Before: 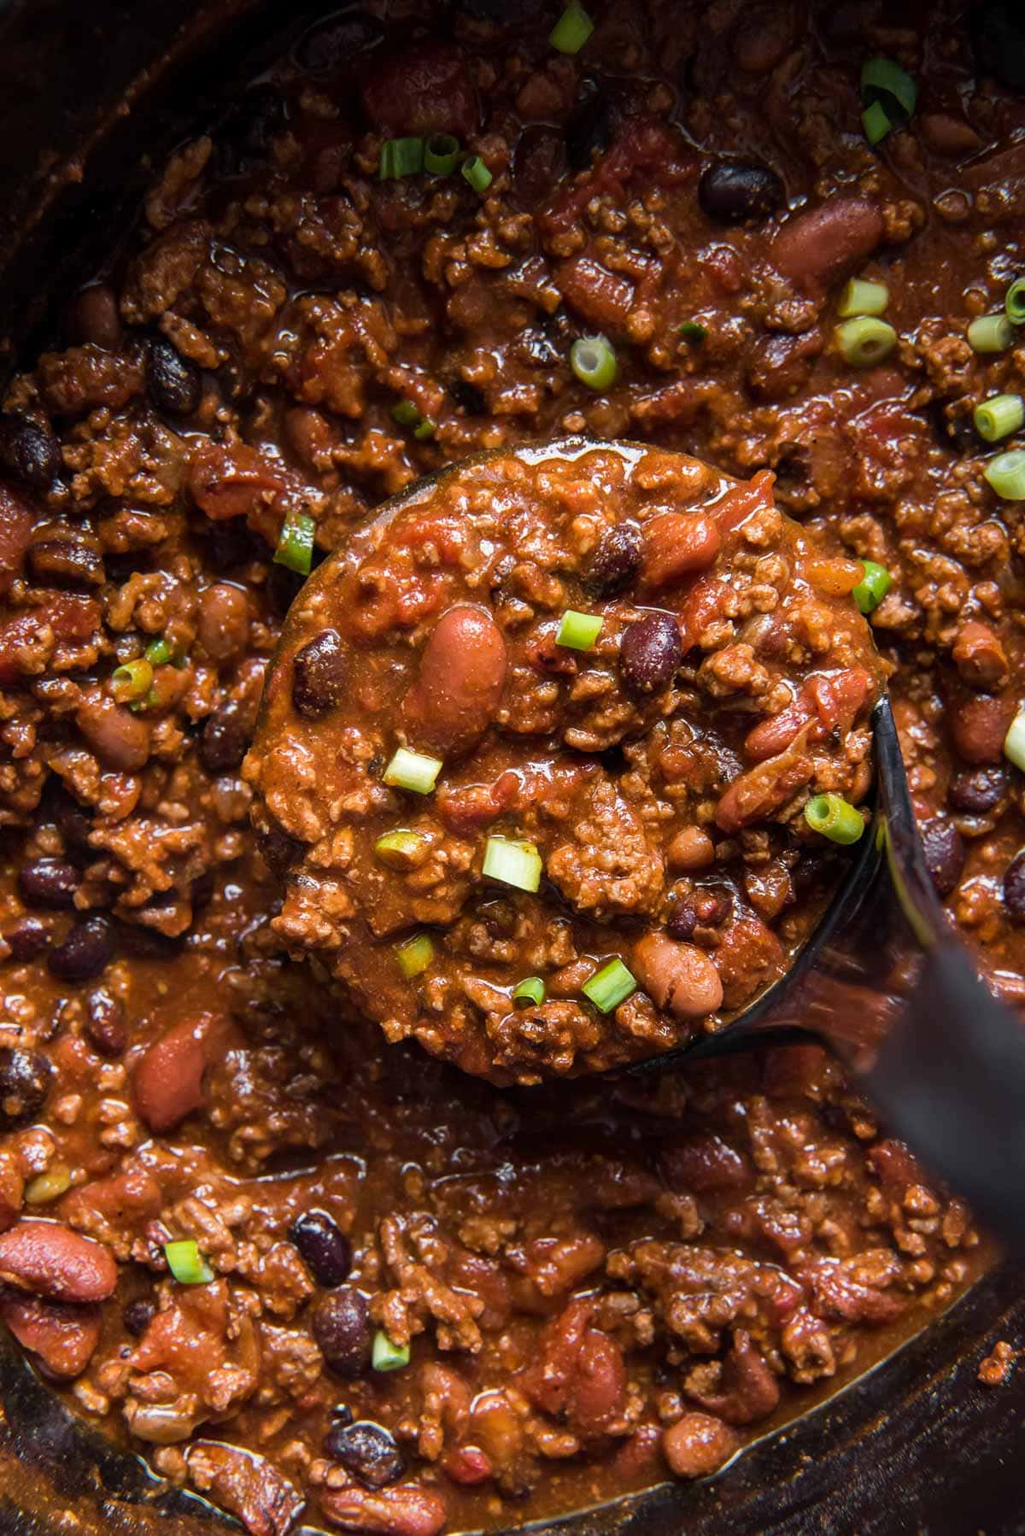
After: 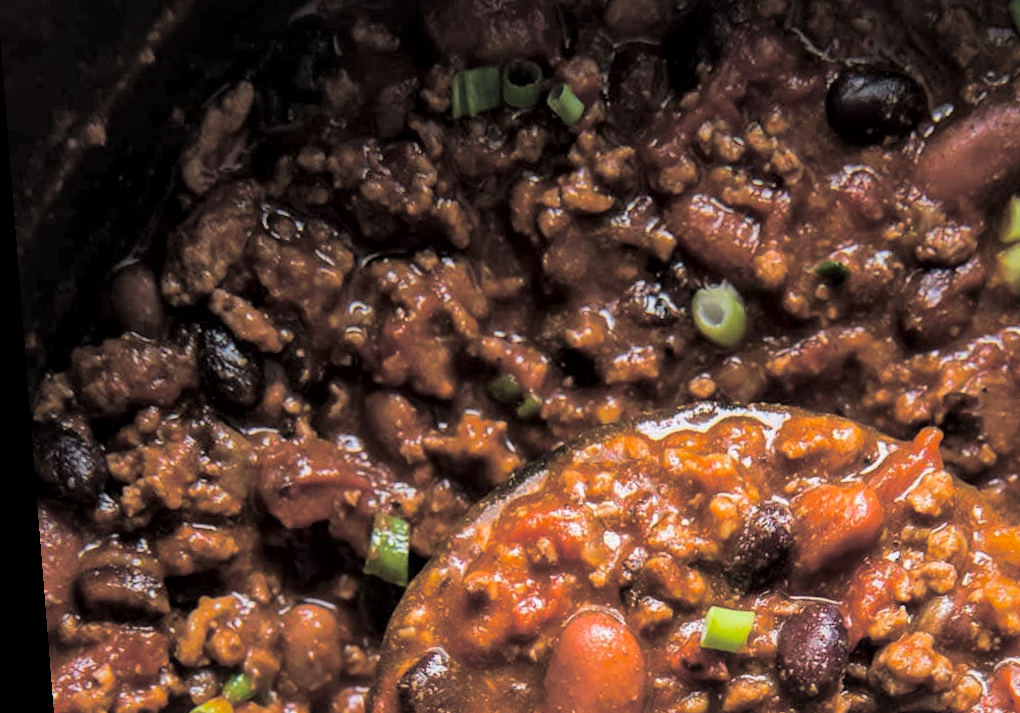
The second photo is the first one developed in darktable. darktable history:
exposure: exposure -0.153 EV, compensate highlight preservation false
split-toning: shadows › hue 36°, shadows › saturation 0.05, highlights › hue 10.8°, highlights › saturation 0.15, compress 40%
local contrast: mode bilateral grid, contrast 20, coarseness 50, detail 150%, midtone range 0.2
crop: left 0.579%, top 7.627%, right 23.167%, bottom 54.275%
contrast brightness saturation: brightness 0.09, saturation 0.19
rotate and perspective: rotation -4.2°, shear 0.006, automatic cropping off
tone curve: curves: ch0 [(0, 0) (0.003, 0.013) (0.011, 0.018) (0.025, 0.027) (0.044, 0.045) (0.069, 0.068) (0.1, 0.096) (0.136, 0.13) (0.177, 0.168) (0.224, 0.217) (0.277, 0.277) (0.335, 0.338) (0.399, 0.401) (0.468, 0.473) (0.543, 0.544) (0.623, 0.621) (0.709, 0.7) (0.801, 0.781) (0.898, 0.869) (1, 1)], preserve colors none
